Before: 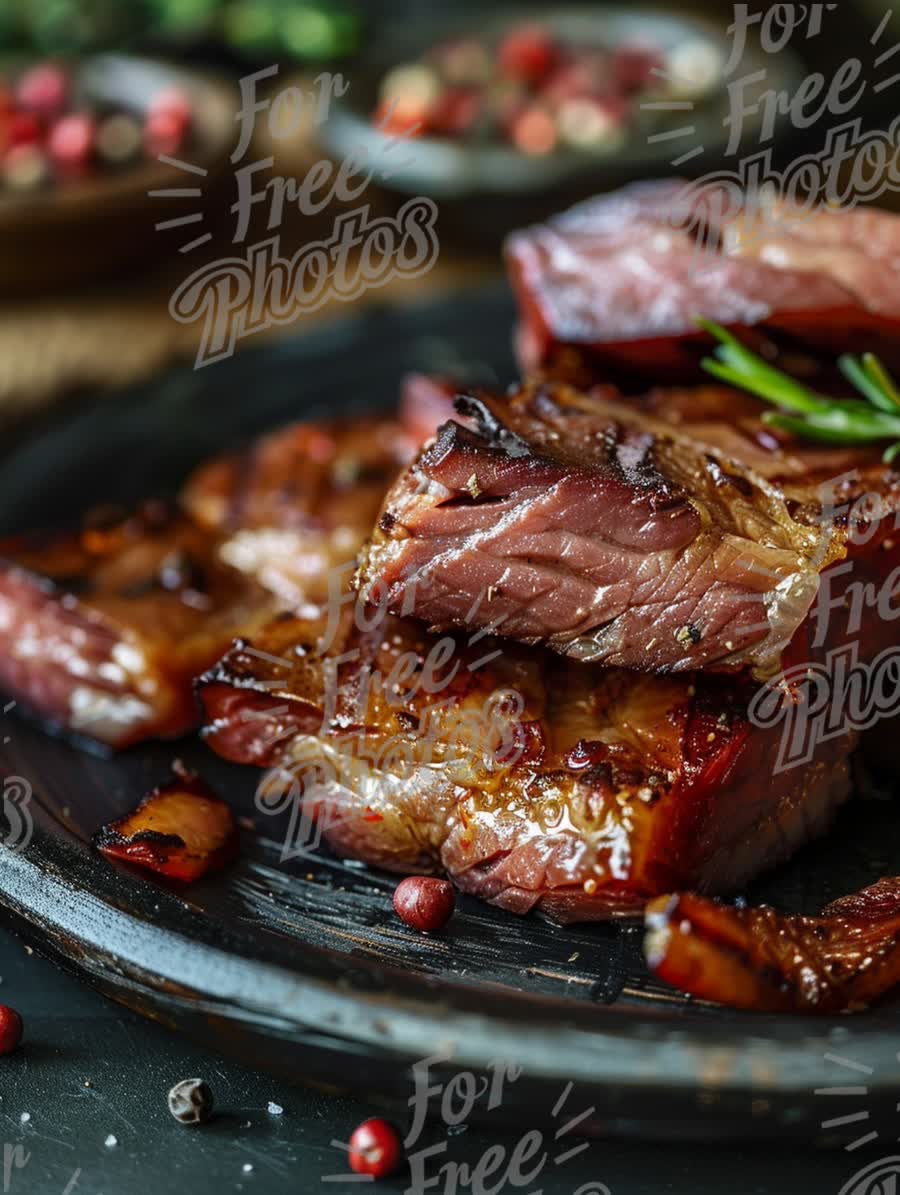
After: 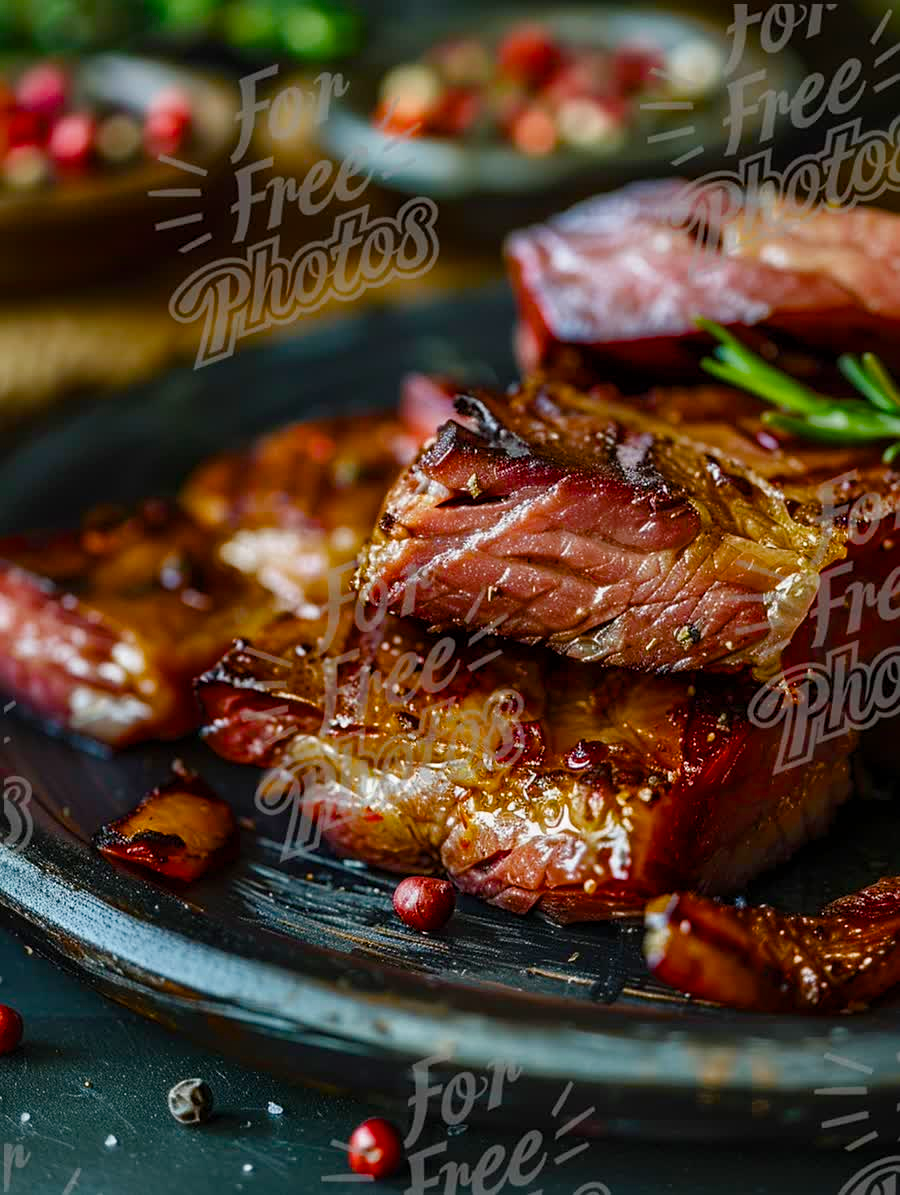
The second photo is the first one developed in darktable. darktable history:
color balance rgb: perceptual saturation grading › global saturation 0.994%, perceptual saturation grading › mid-tones 6.197%, perceptual saturation grading › shadows 71.513%, perceptual brilliance grading › global brilliance 1.546%, perceptual brilliance grading › highlights -3.912%, global vibrance 20%
sharpen: amount 0.204
